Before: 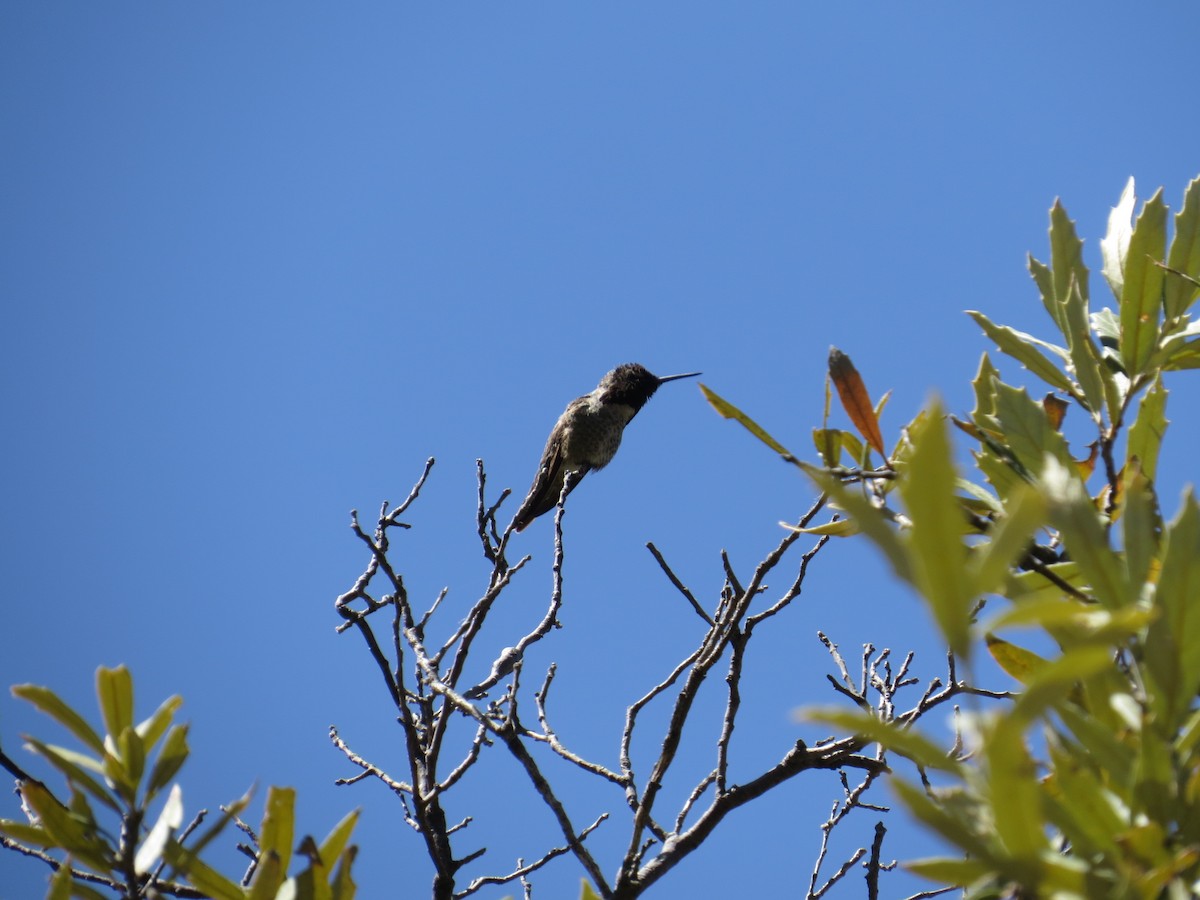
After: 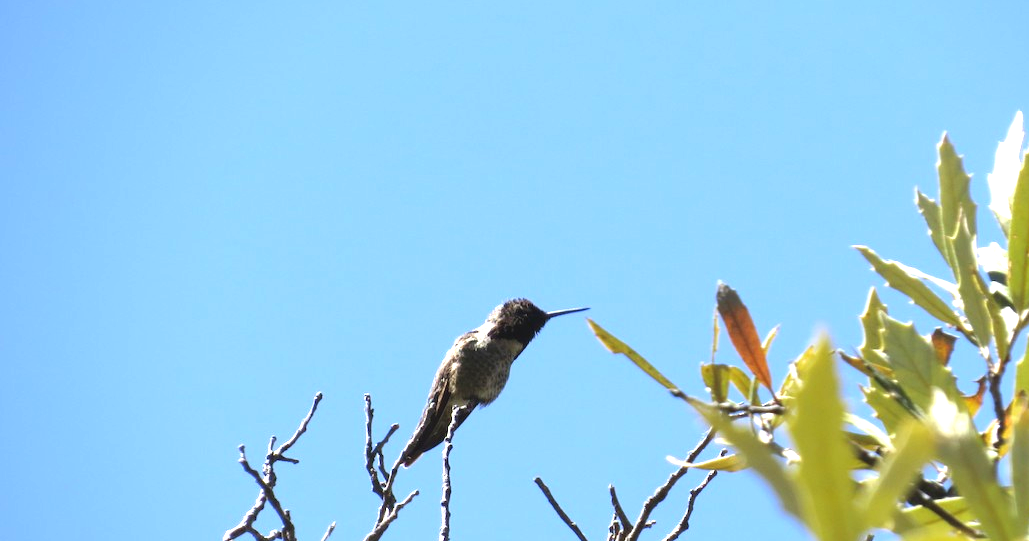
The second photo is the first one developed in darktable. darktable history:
exposure: black level correction -0.001, exposure 1.341 EV, compensate highlight preservation false
crop and rotate: left 9.379%, top 7.261%, right 4.807%, bottom 32.605%
